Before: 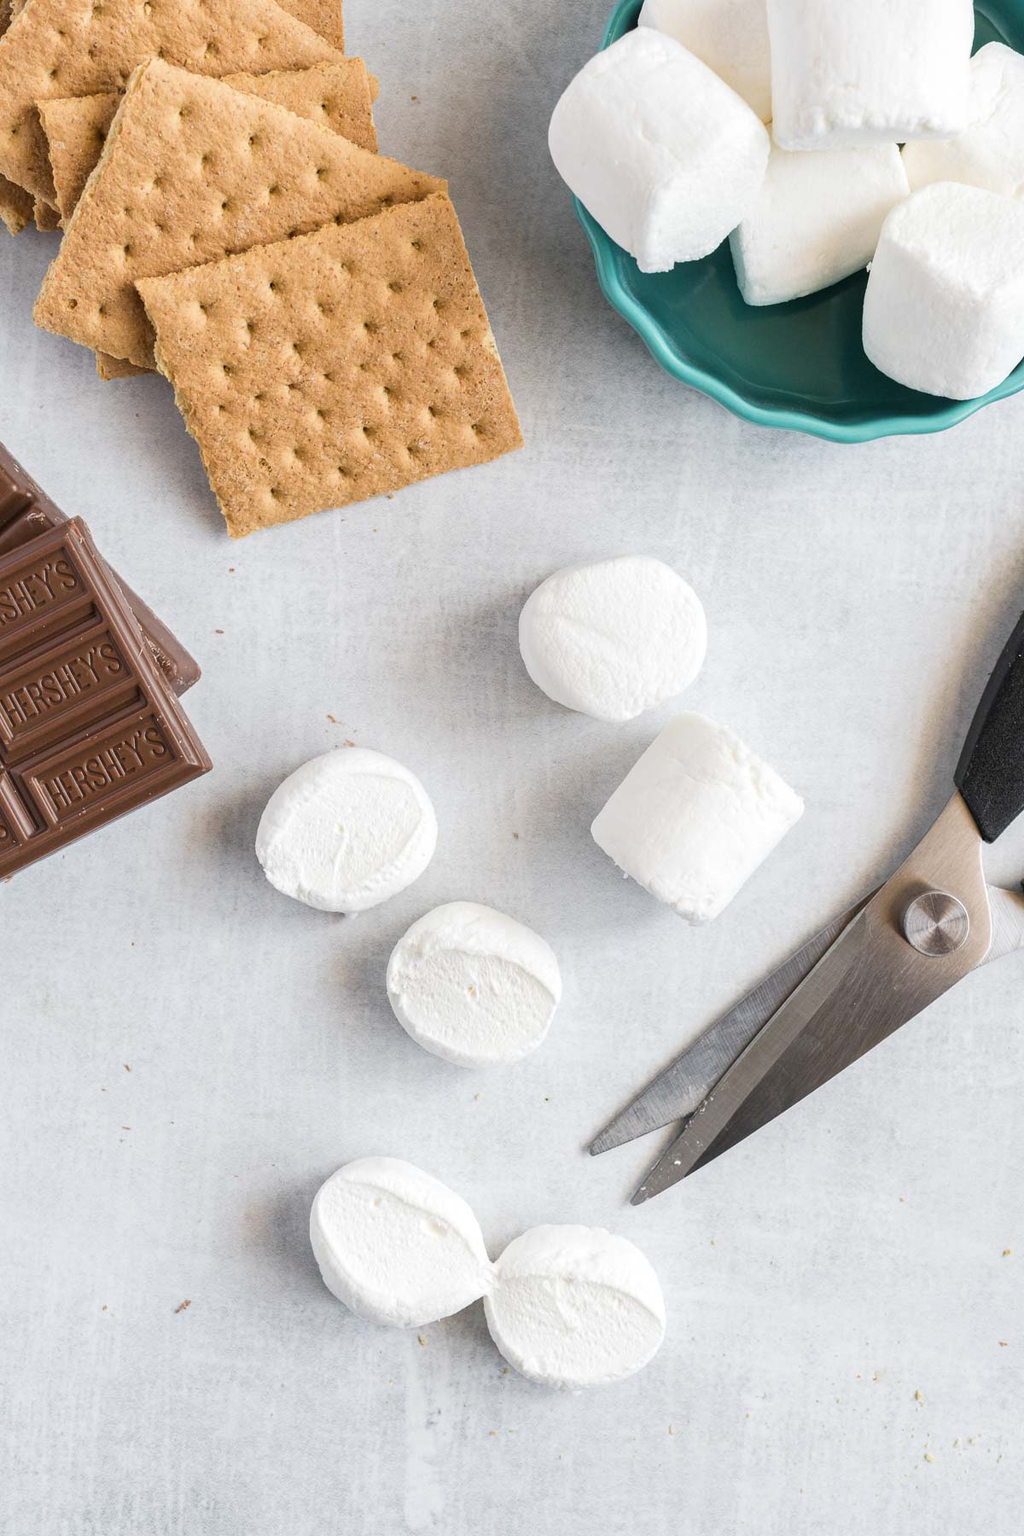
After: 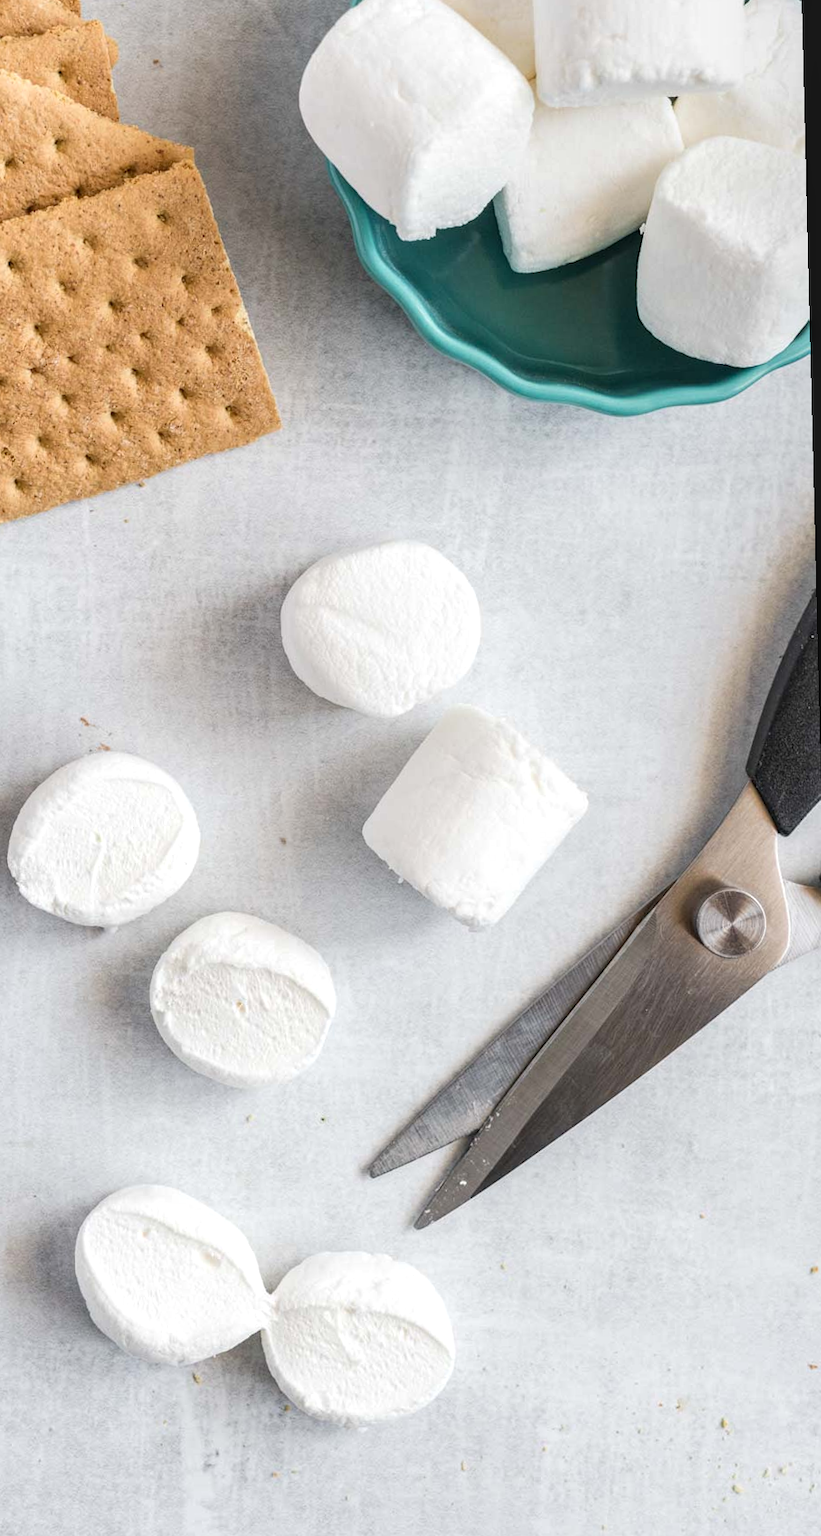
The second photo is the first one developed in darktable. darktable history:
local contrast: on, module defaults
crop and rotate: left 24.6%
rotate and perspective: rotation -1.42°, crop left 0.016, crop right 0.984, crop top 0.035, crop bottom 0.965
